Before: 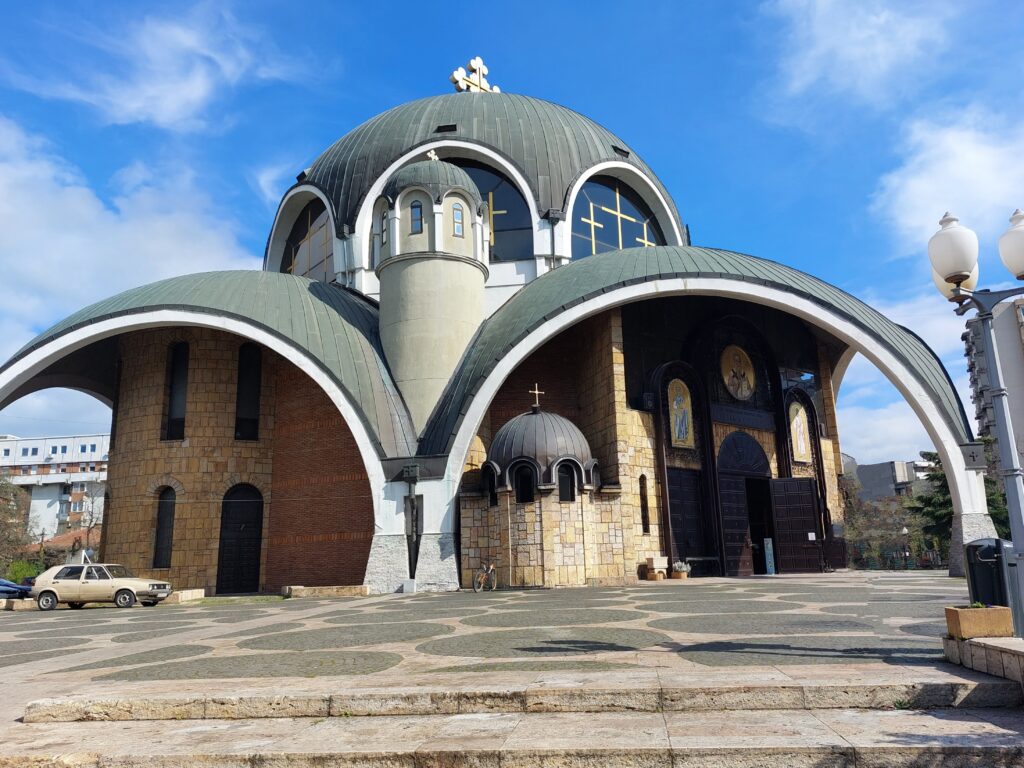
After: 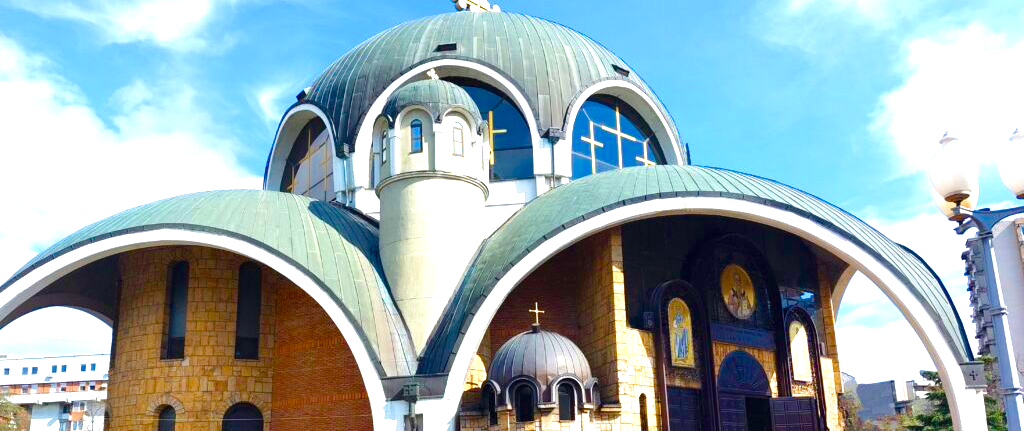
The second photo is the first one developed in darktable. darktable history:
color balance rgb: perceptual saturation grading › global saturation 20%, perceptual saturation grading › highlights -25%, perceptual saturation grading › shadows 25%
exposure: black level correction 0, exposure 1.1 EV, compensate exposure bias true, compensate highlight preservation false
crop and rotate: top 10.605%, bottom 33.274%
velvia: strength 51%, mid-tones bias 0.51
